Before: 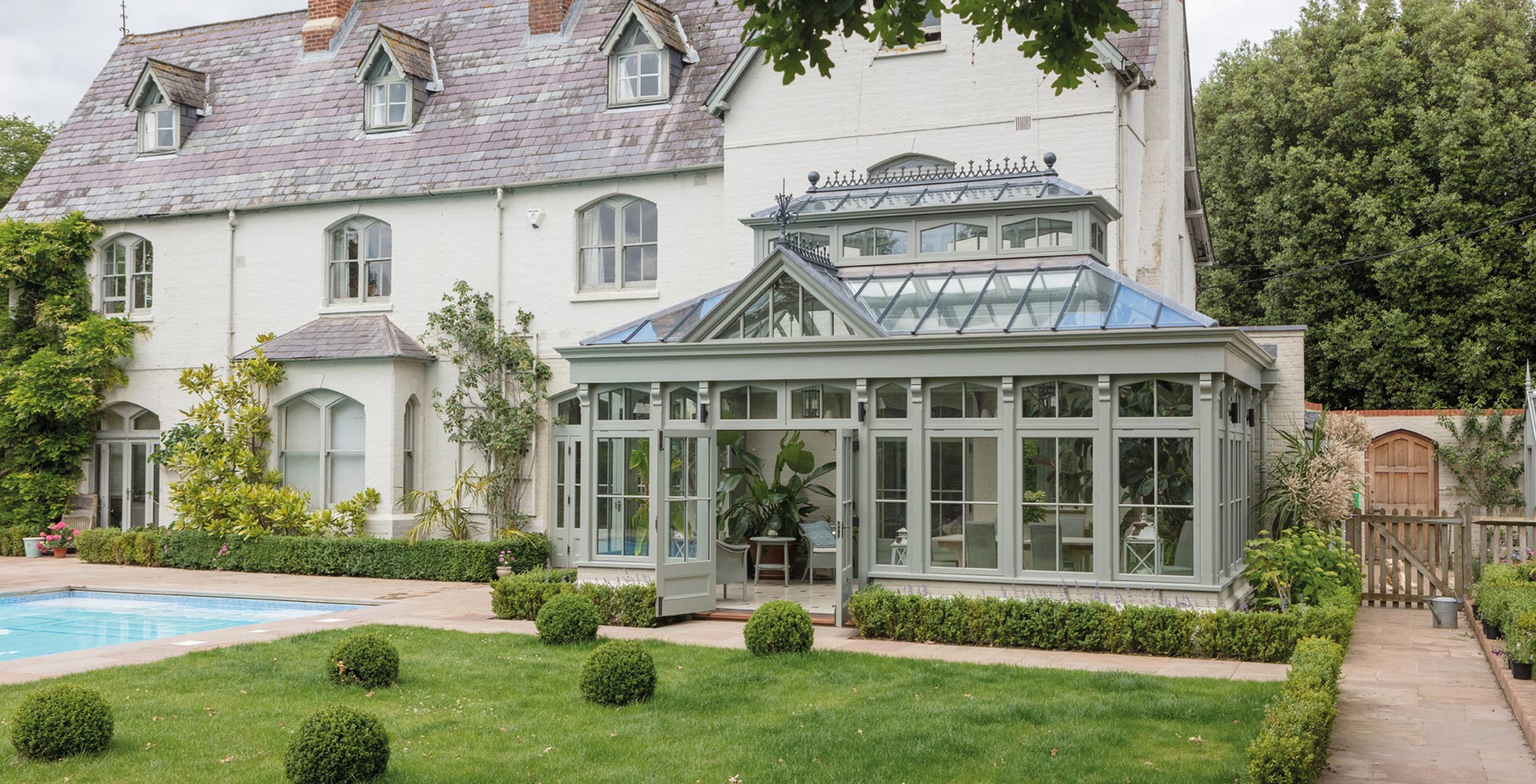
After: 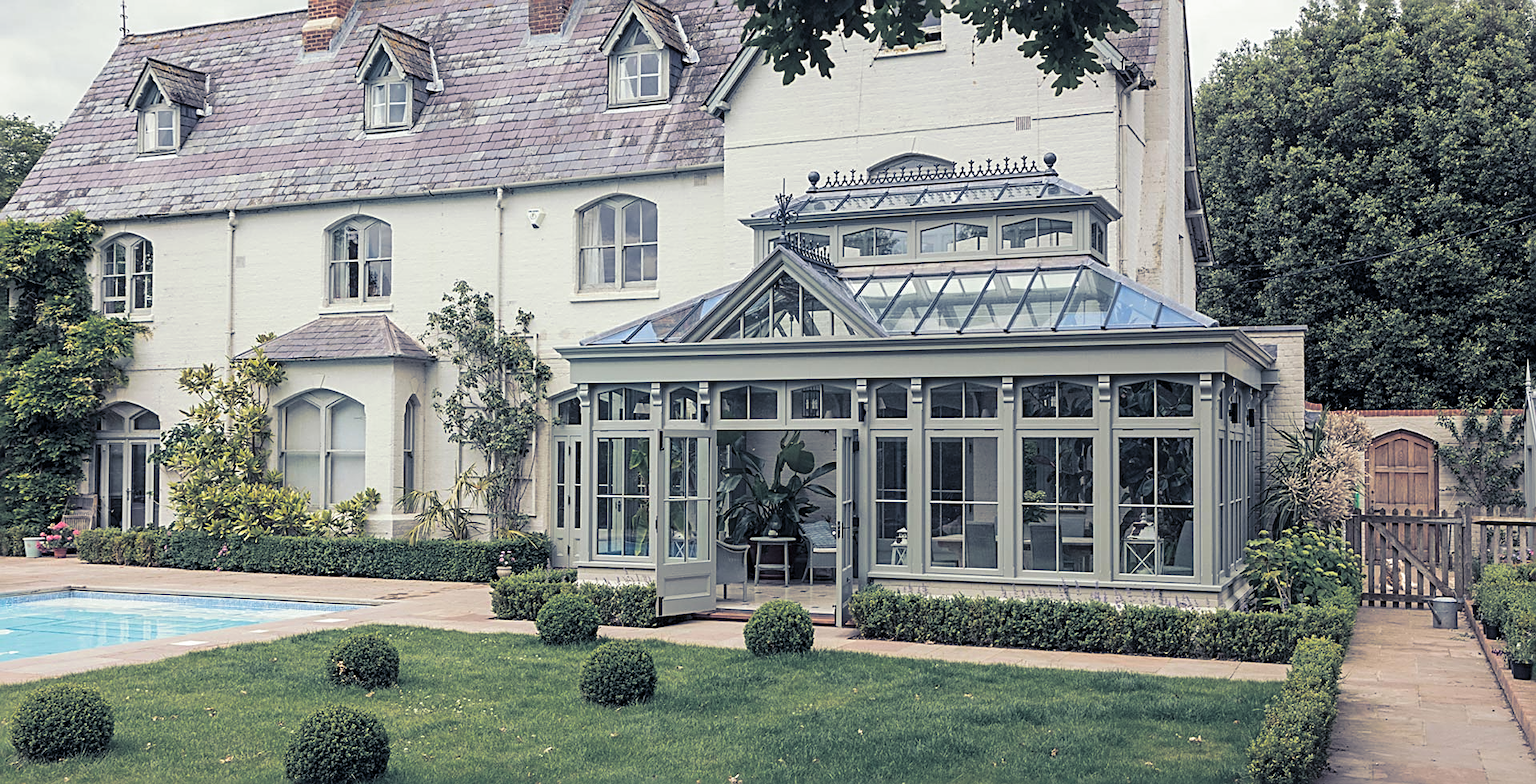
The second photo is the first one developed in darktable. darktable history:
sharpen: radius 2.584, amount 0.688
split-toning: shadows › hue 230.4°
